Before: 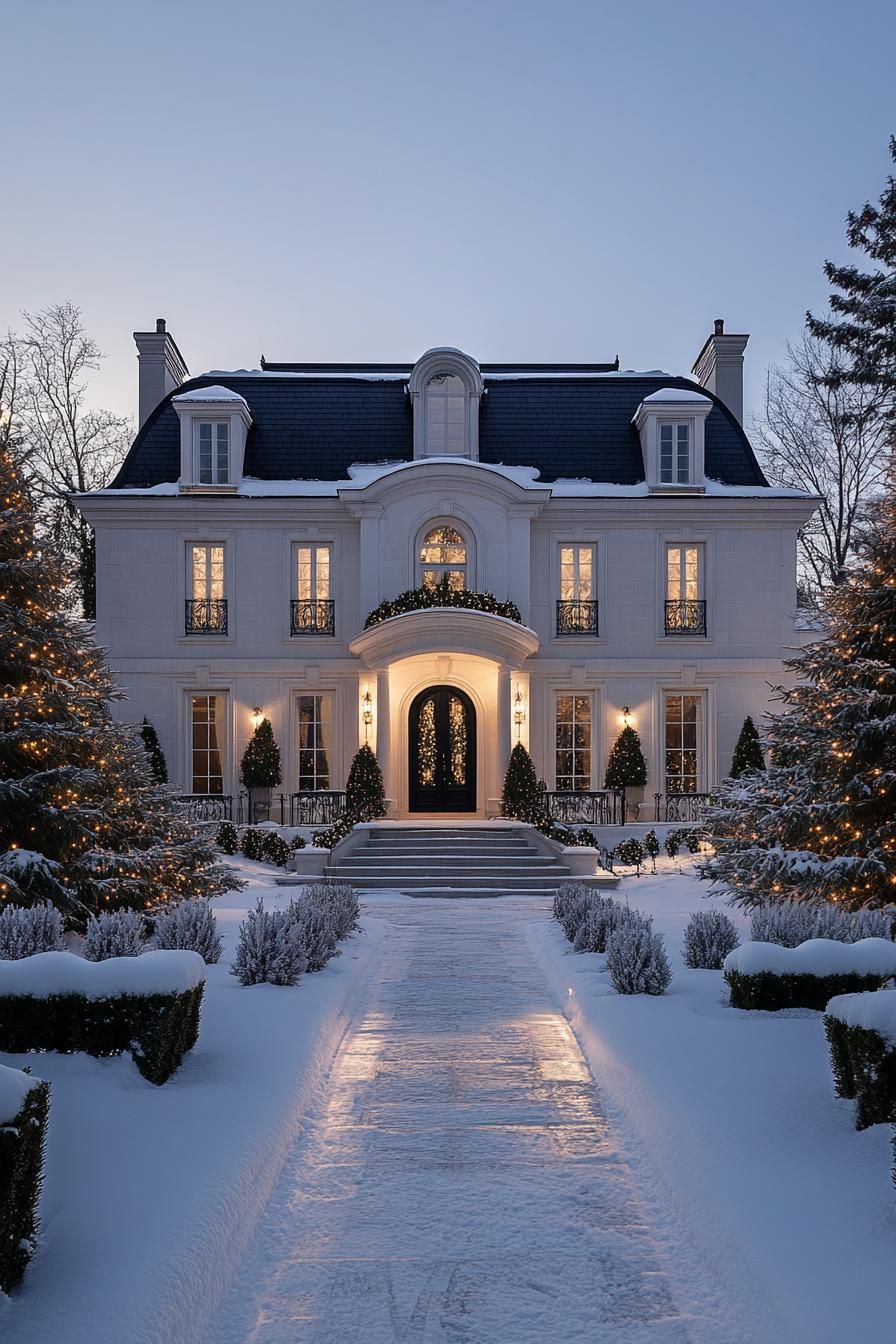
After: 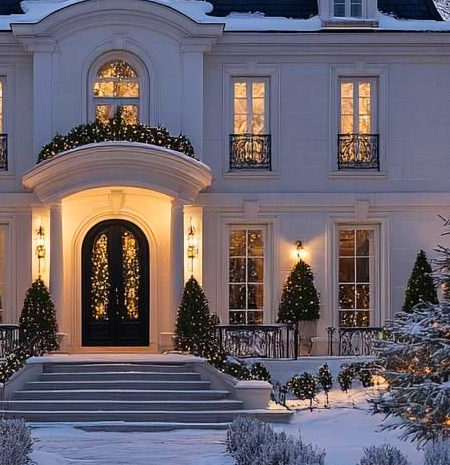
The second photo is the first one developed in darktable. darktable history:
tone curve: curves: ch0 [(0, 0) (0.003, 0.003) (0.011, 0.011) (0.025, 0.025) (0.044, 0.045) (0.069, 0.07) (0.1, 0.101) (0.136, 0.138) (0.177, 0.18) (0.224, 0.228) (0.277, 0.281) (0.335, 0.34) (0.399, 0.405) (0.468, 0.475) (0.543, 0.551) (0.623, 0.633) (0.709, 0.72) (0.801, 0.813) (0.898, 0.907) (1, 1)], preserve colors none
crop: left 36.607%, top 34.735%, right 13.146%, bottom 30.611%
color balance rgb: perceptual saturation grading › global saturation 30%, global vibrance 20%
shadows and highlights: shadows 25, highlights -25
